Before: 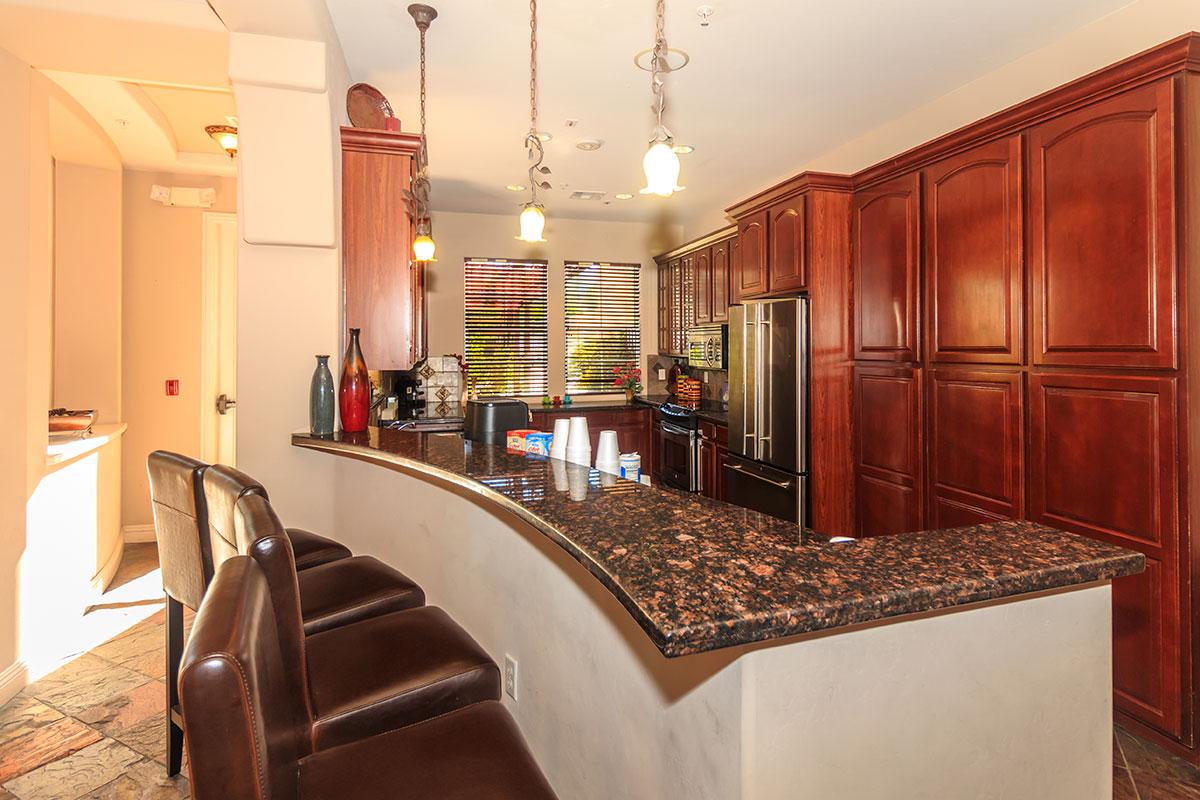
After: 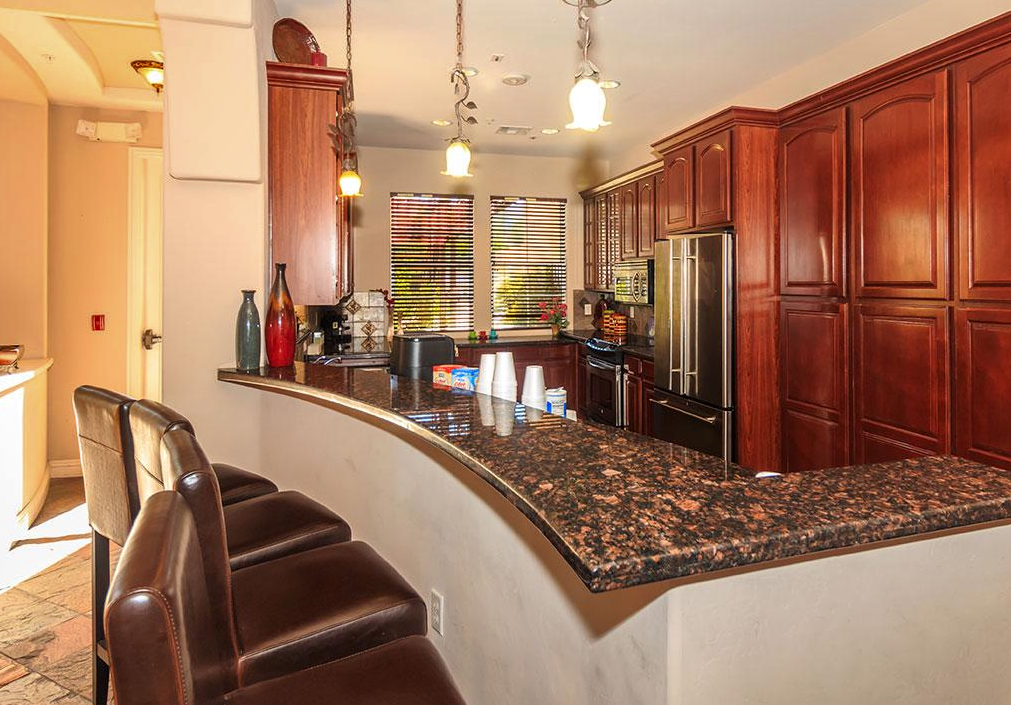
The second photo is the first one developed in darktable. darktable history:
crop: left 6.191%, top 8.197%, right 9.544%, bottom 3.657%
shadows and highlights: shadows 5.6, soften with gaussian
